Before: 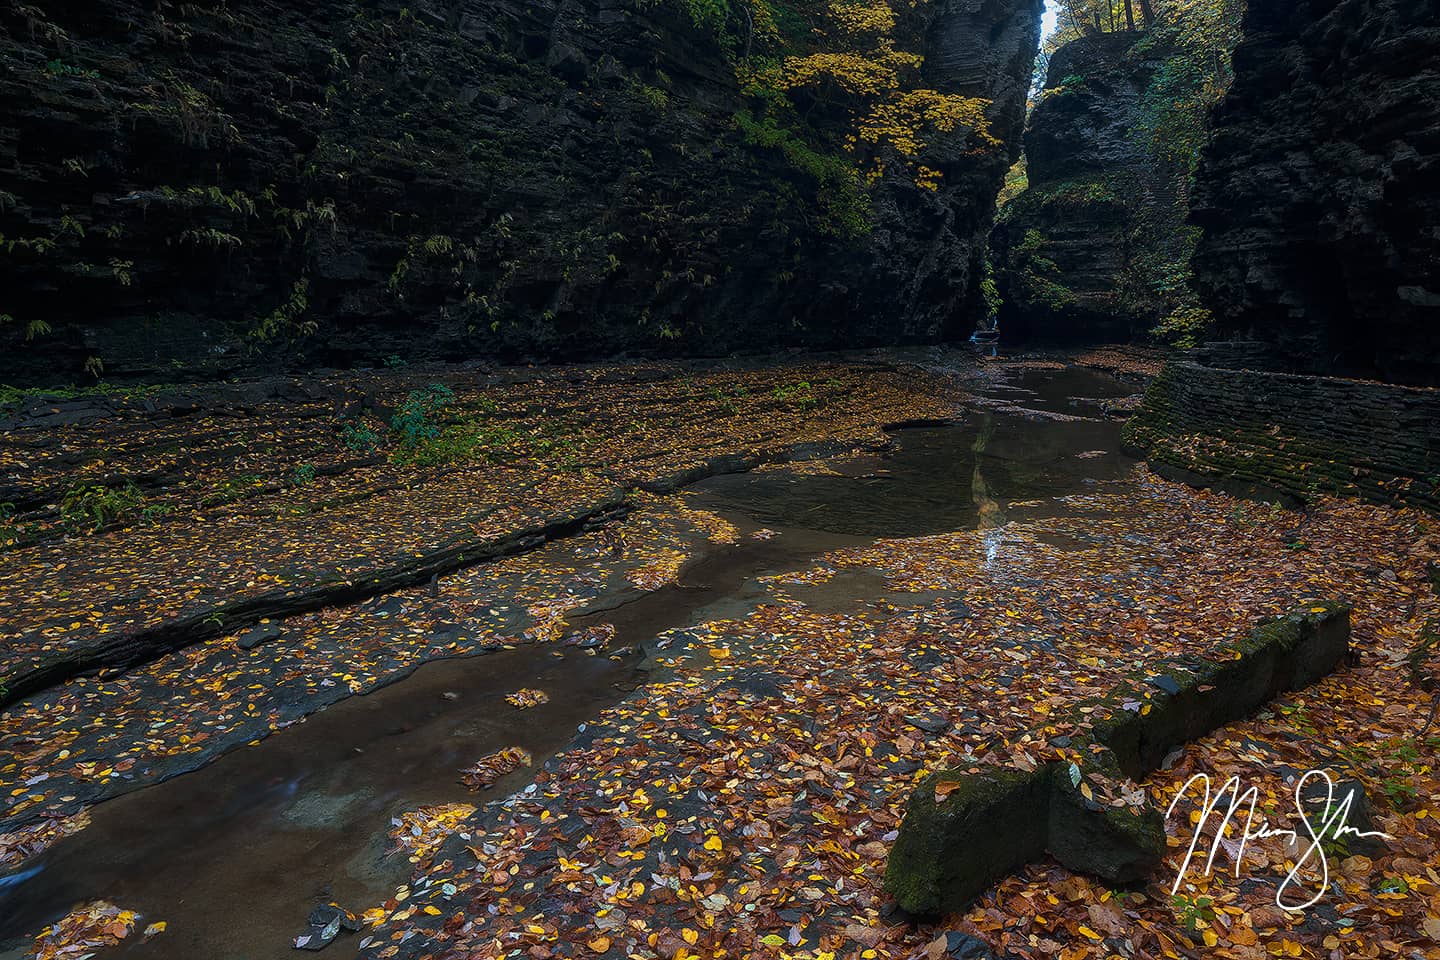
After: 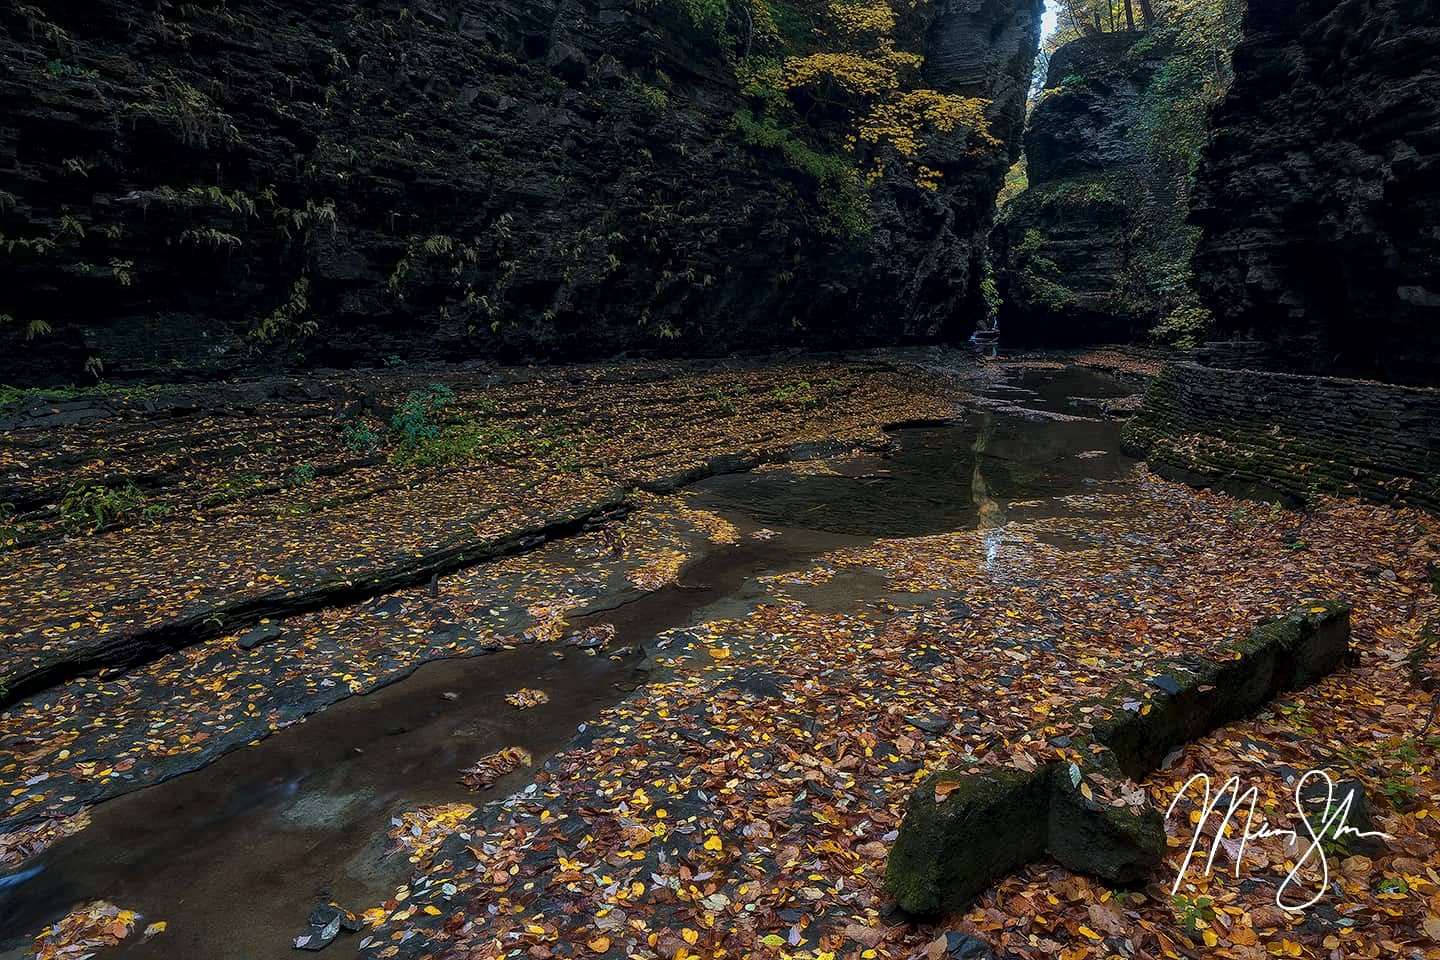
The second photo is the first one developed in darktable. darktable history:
local contrast: mode bilateral grid, contrast 20, coarseness 50, detail 143%, midtone range 0.2
